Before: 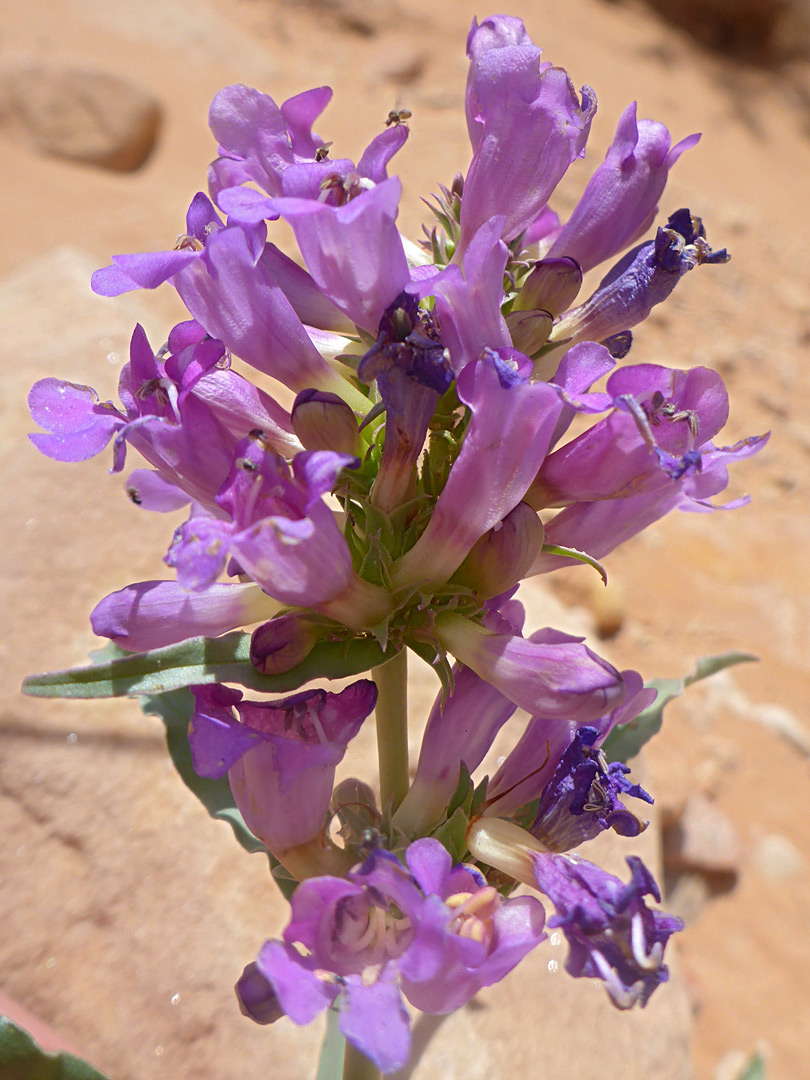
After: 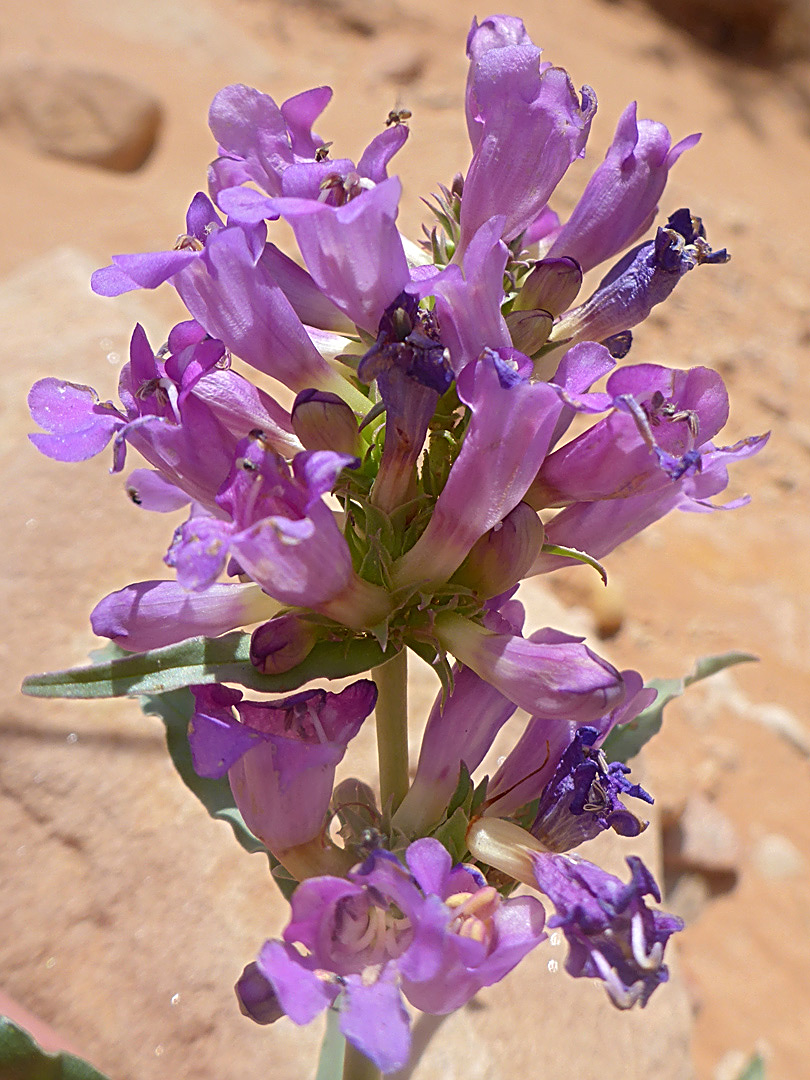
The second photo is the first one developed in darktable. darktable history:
shadows and highlights: radius 332.98, shadows 53.9, highlights -99.18, compress 94.35%, soften with gaussian
sharpen: on, module defaults
